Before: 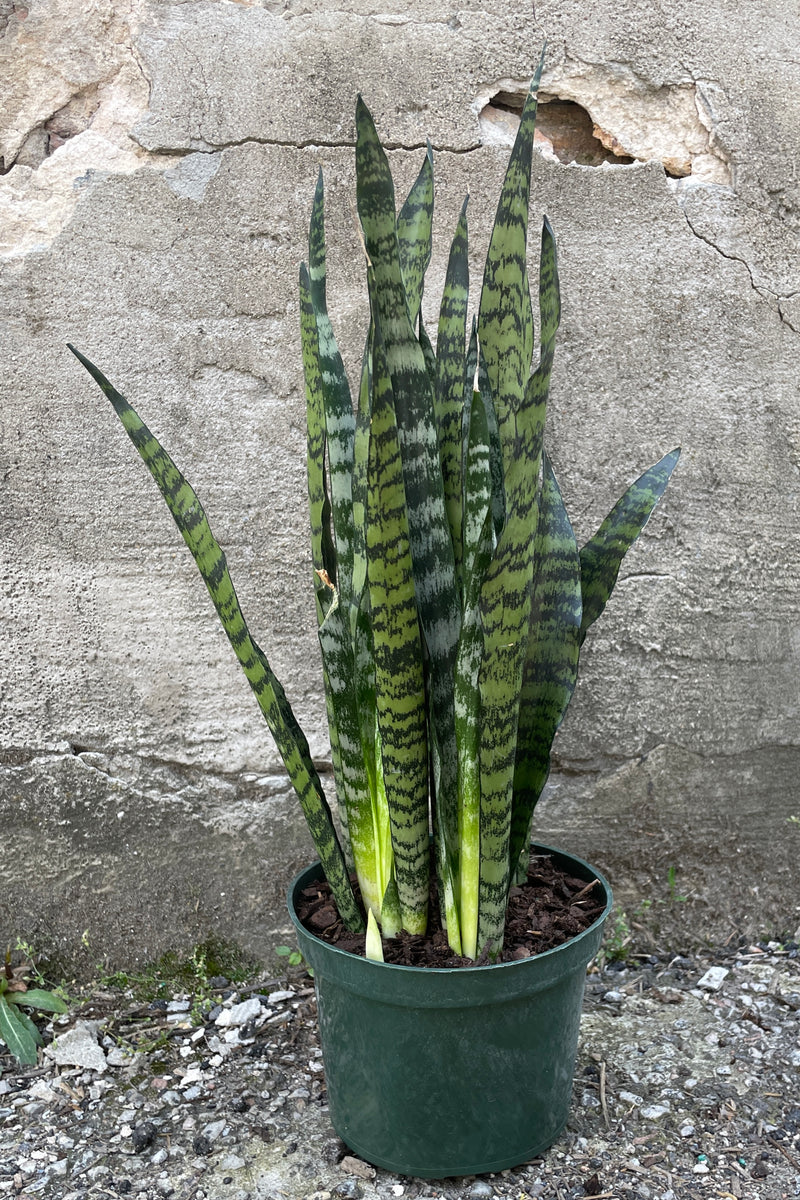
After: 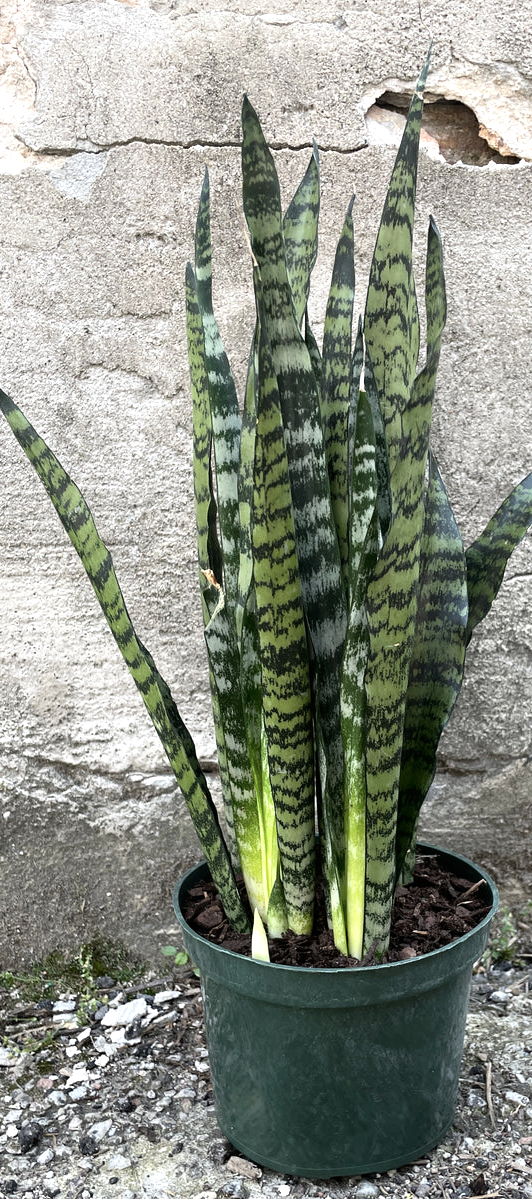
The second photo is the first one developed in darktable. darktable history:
contrast brightness saturation: contrast 0.113, saturation -0.171
tone equalizer: -8 EV -0.384 EV, -7 EV -0.381 EV, -6 EV -0.364 EV, -5 EV -0.209 EV, -3 EV 0.251 EV, -2 EV 0.306 EV, -1 EV 0.407 EV, +0 EV 0.446 EV
crop and rotate: left 14.325%, right 19.057%
